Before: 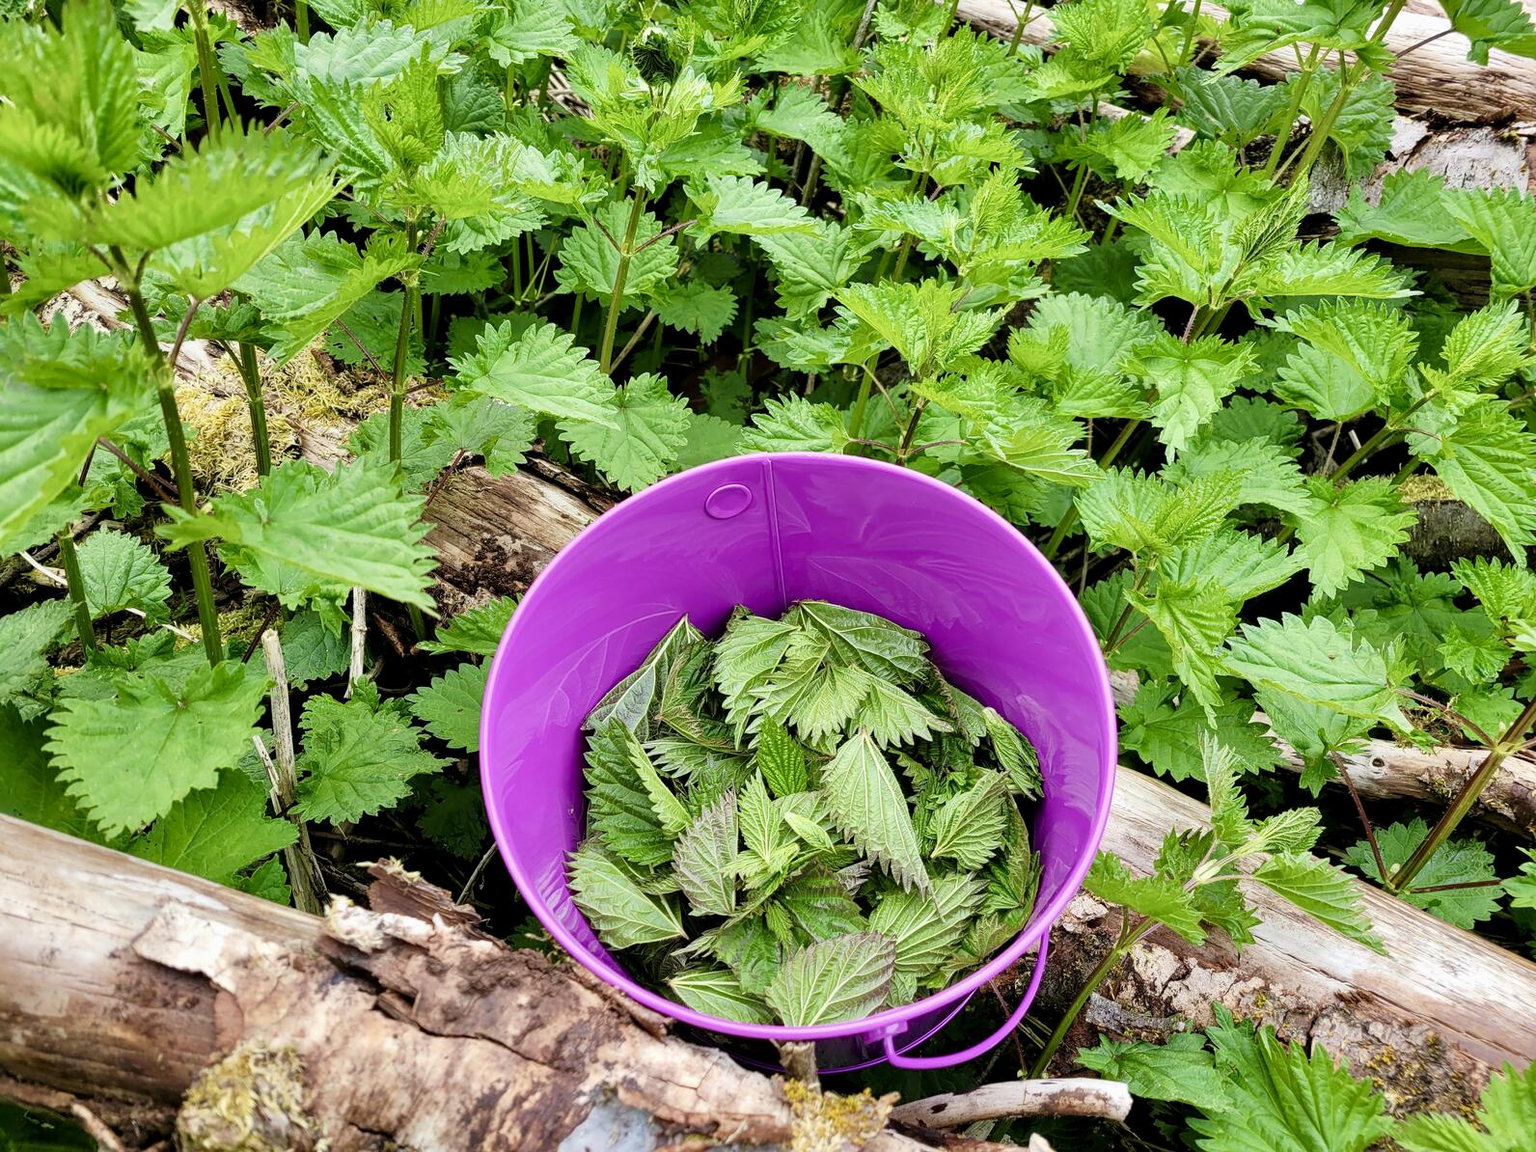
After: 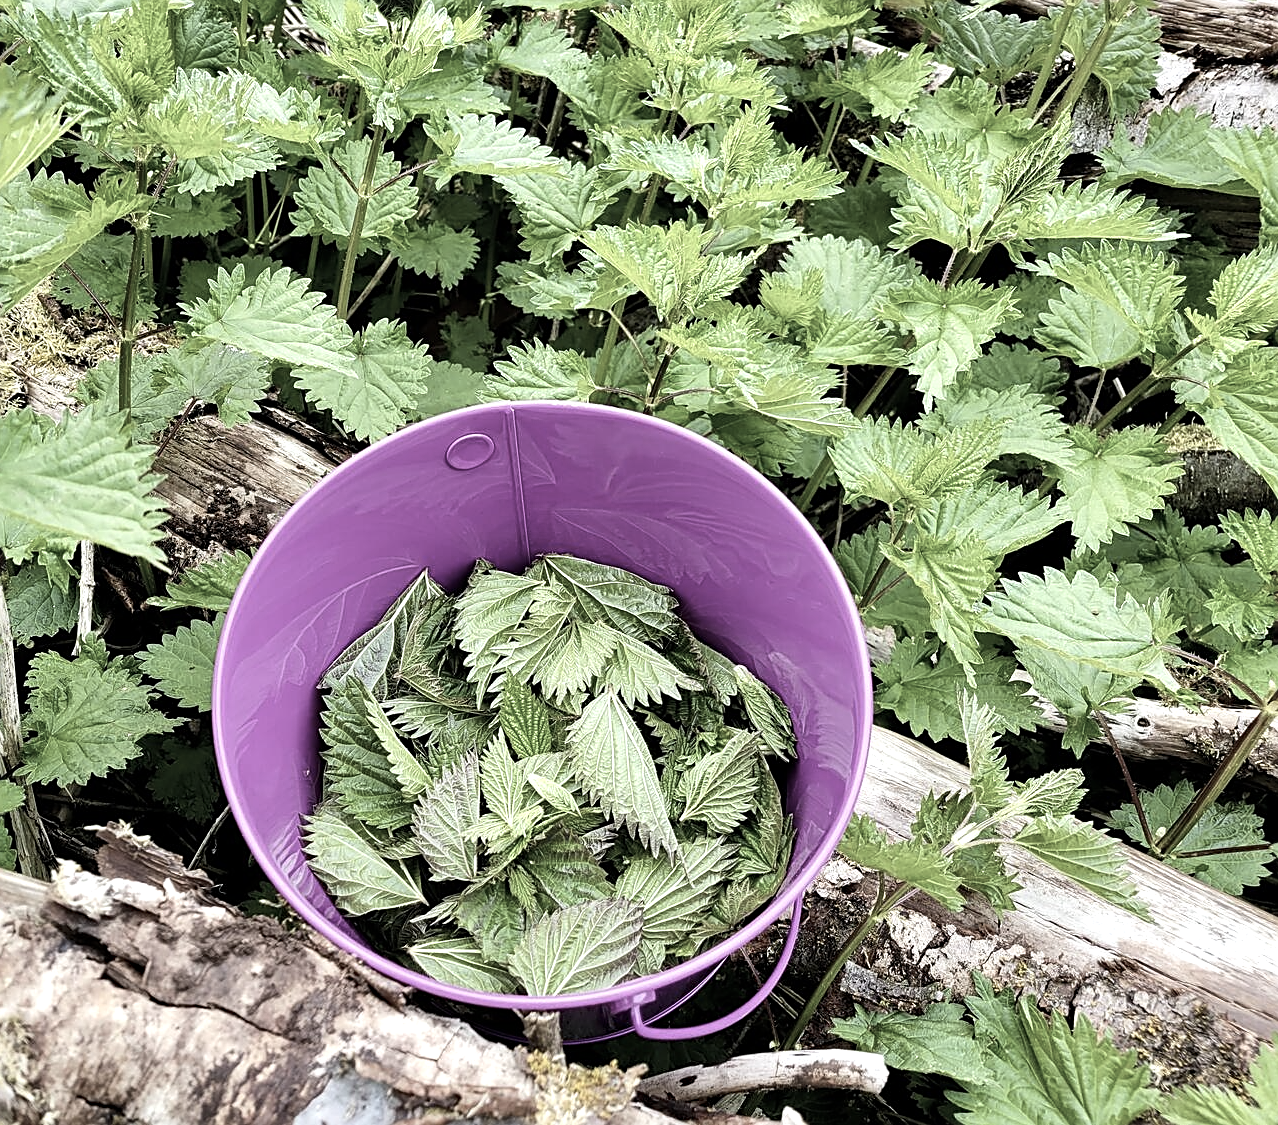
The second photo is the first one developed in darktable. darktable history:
sharpen: on, module defaults
white balance: red 0.986, blue 1.01
color correction: saturation 0.5
crop and rotate: left 17.959%, top 5.771%, right 1.742%
tone equalizer: -8 EV -0.417 EV, -7 EV -0.389 EV, -6 EV -0.333 EV, -5 EV -0.222 EV, -3 EV 0.222 EV, -2 EV 0.333 EV, -1 EV 0.389 EV, +0 EV 0.417 EV, edges refinement/feathering 500, mask exposure compensation -1.57 EV, preserve details no
